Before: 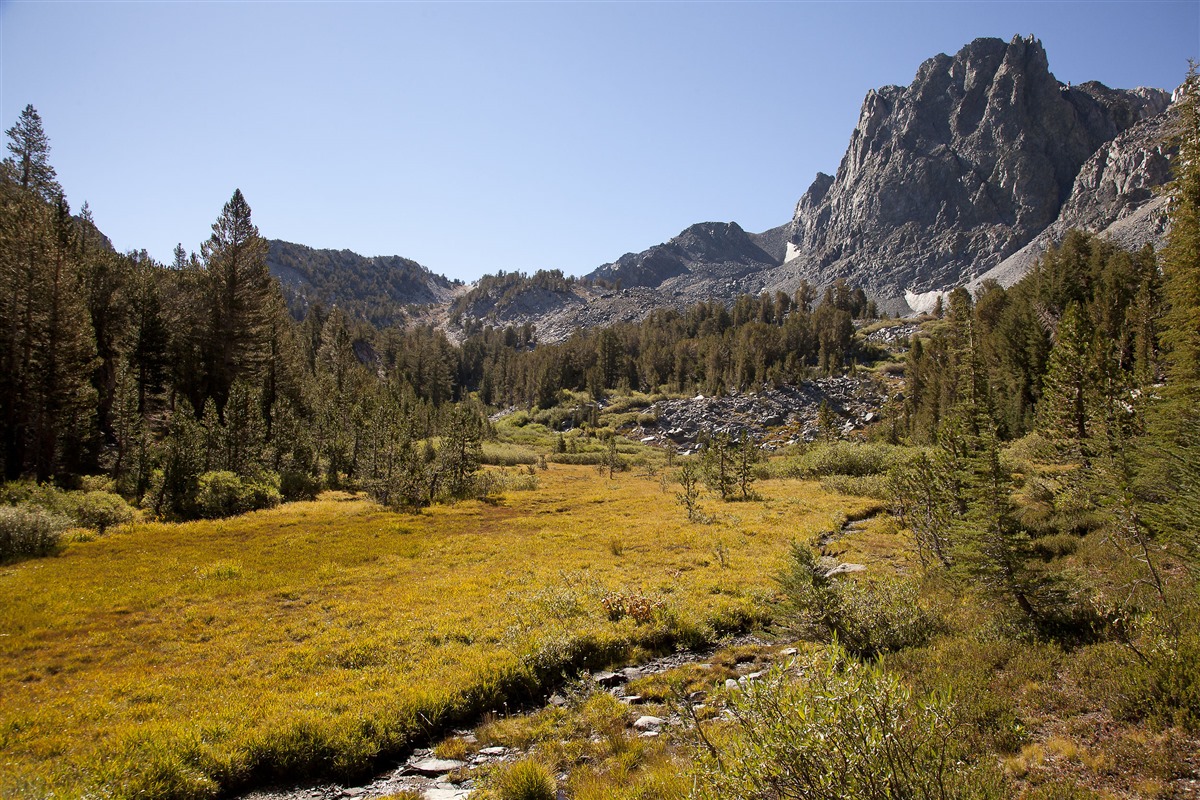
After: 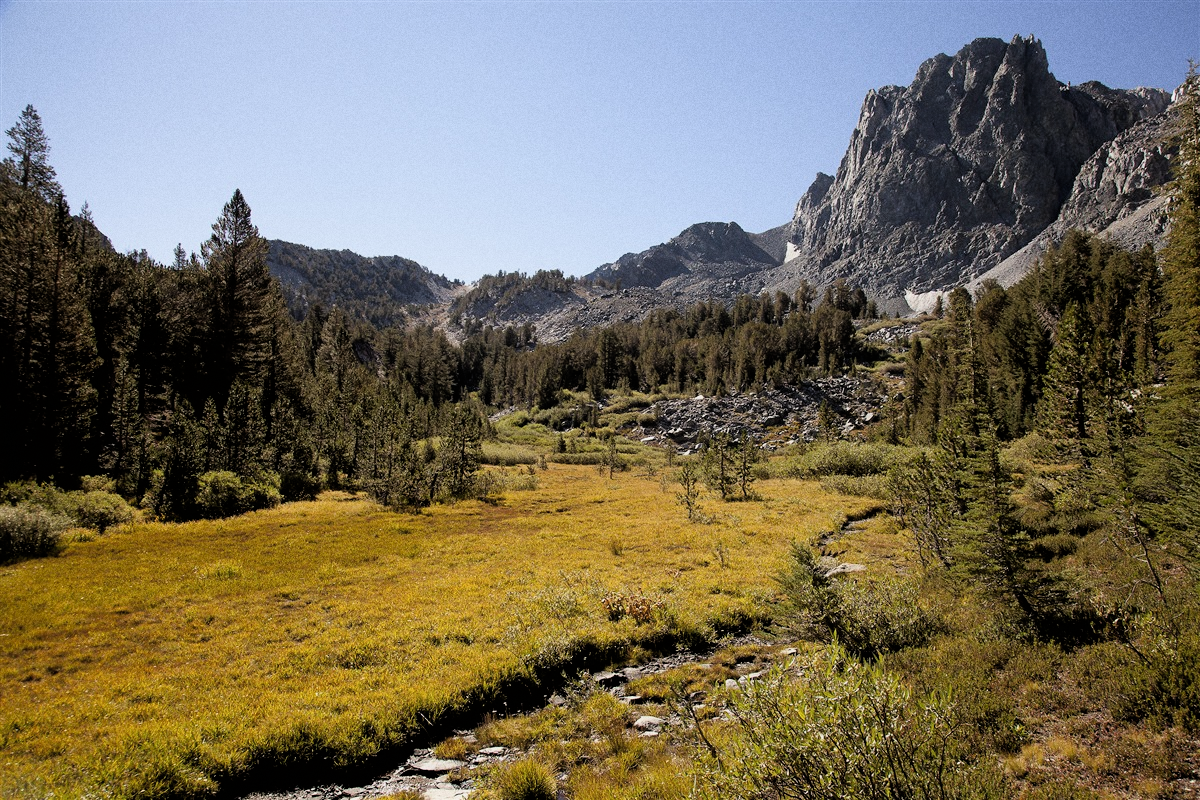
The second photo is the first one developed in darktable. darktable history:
filmic rgb: black relative exposure -4.93 EV, white relative exposure 2.84 EV, hardness 3.72
grain: coarseness 0.09 ISO
contrast equalizer: octaves 7, y [[0.6 ×6], [0.55 ×6], [0 ×6], [0 ×6], [0 ×6]], mix -0.2
